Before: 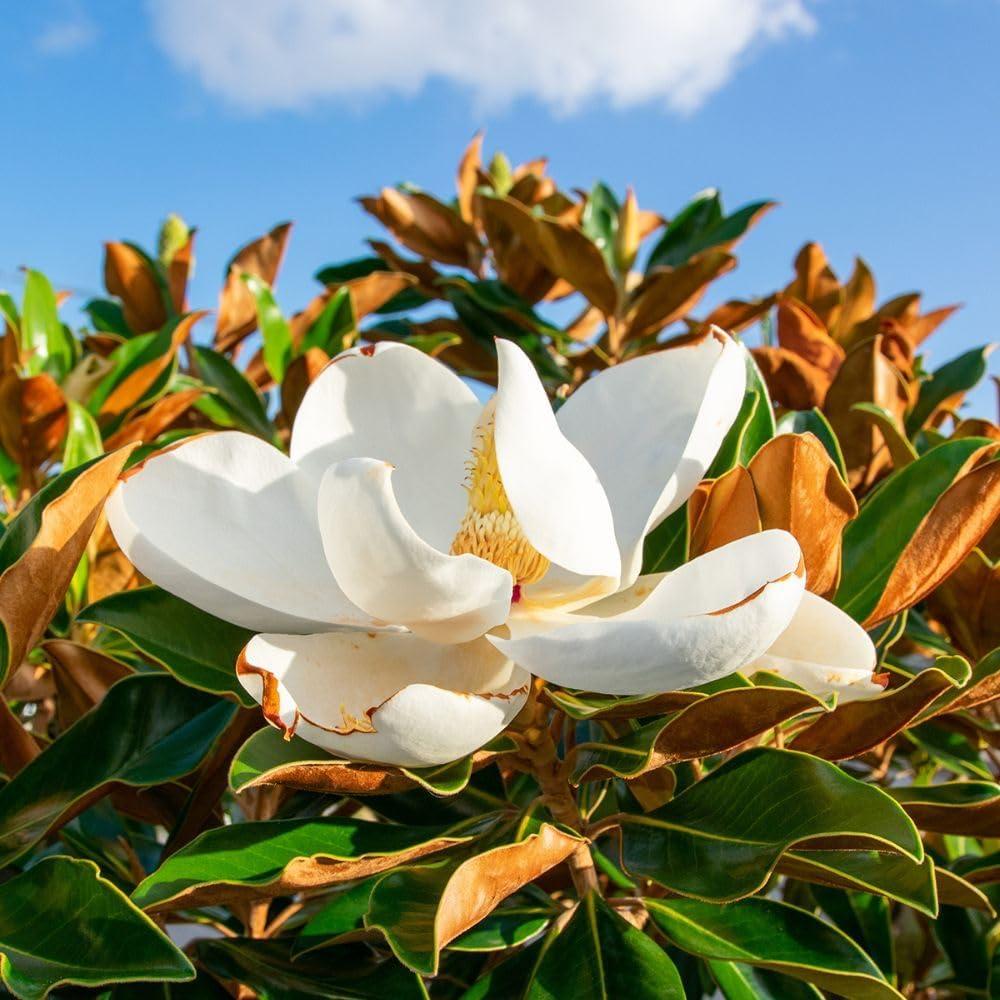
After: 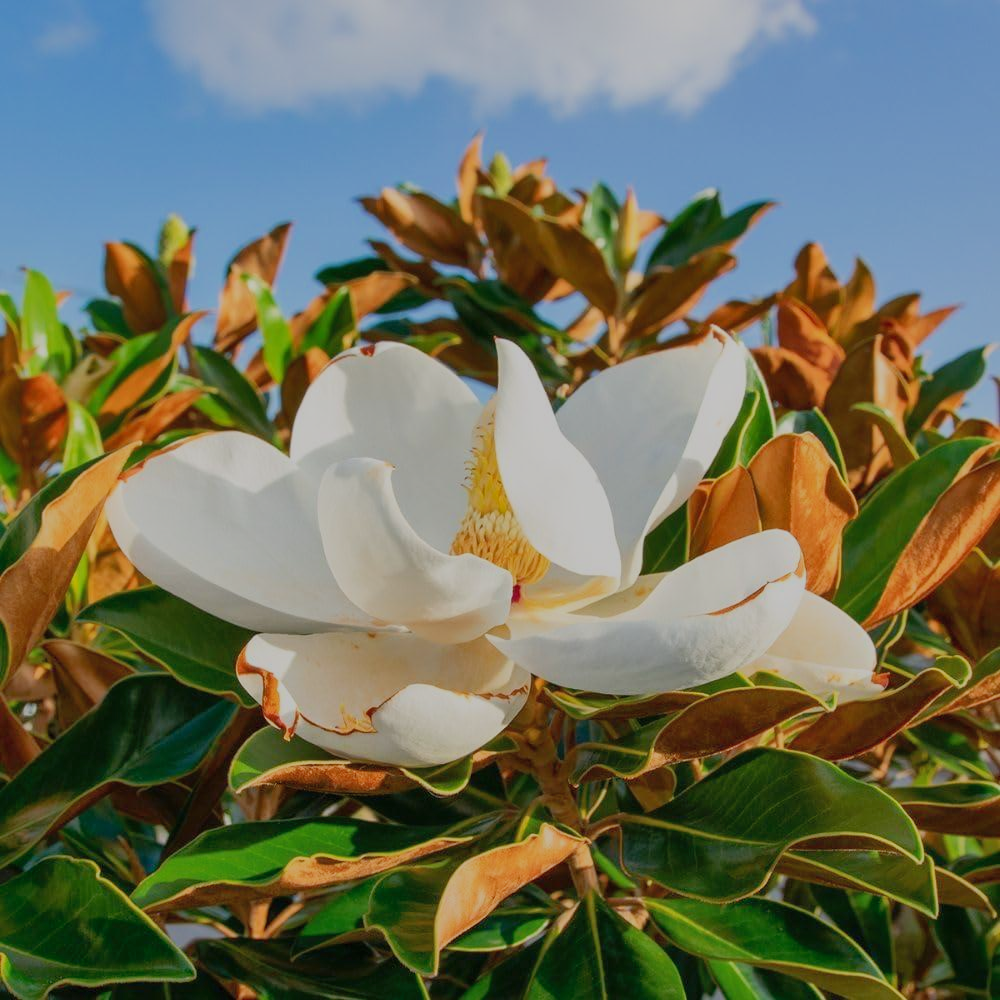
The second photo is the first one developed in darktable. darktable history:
filmic rgb: black relative exposure -16 EV, white relative exposure 4.93 EV, hardness 6.21, contrast in shadows safe
exposure: exposure -0.267 EV, compensate exposure bias true, compensate highlight preservation false
shadows and highlights: on, module defaults
